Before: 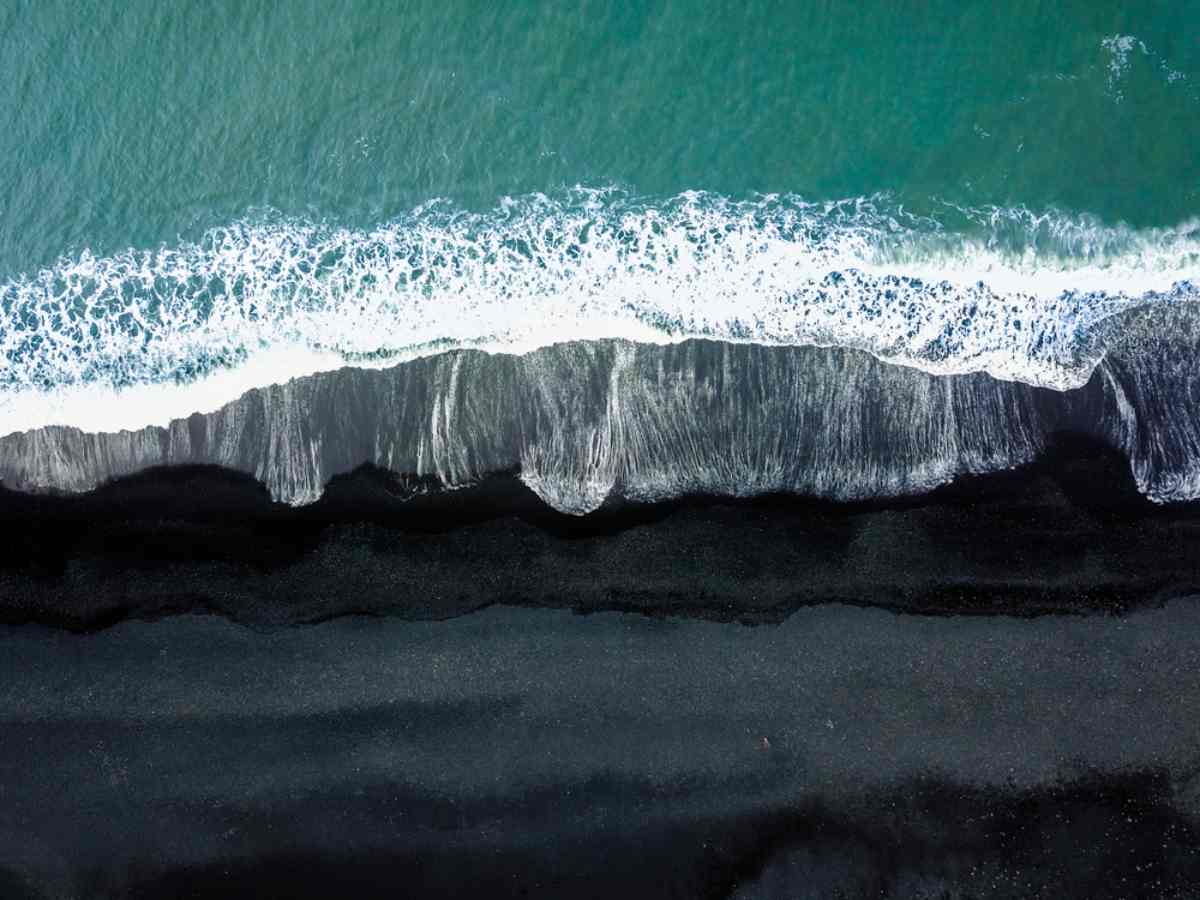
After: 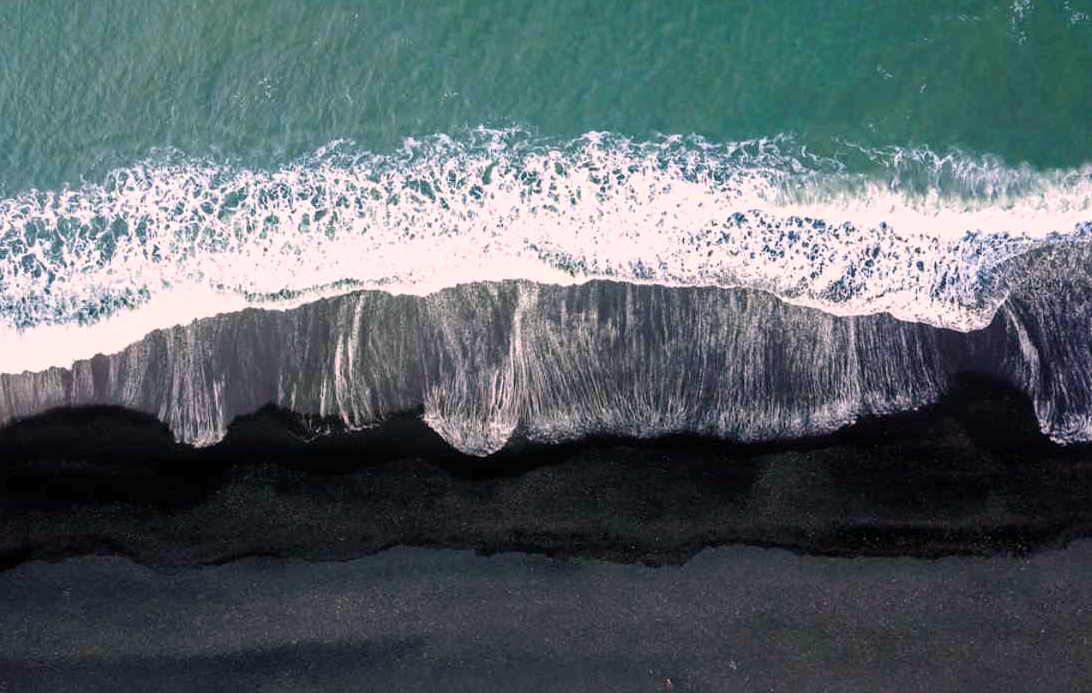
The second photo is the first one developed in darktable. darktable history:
crop: left 8.155%, top 6.611%, bottom 15.385%
white balance: emerald 1
color correction: highlights a* 12.23, highlights b* 5.41
